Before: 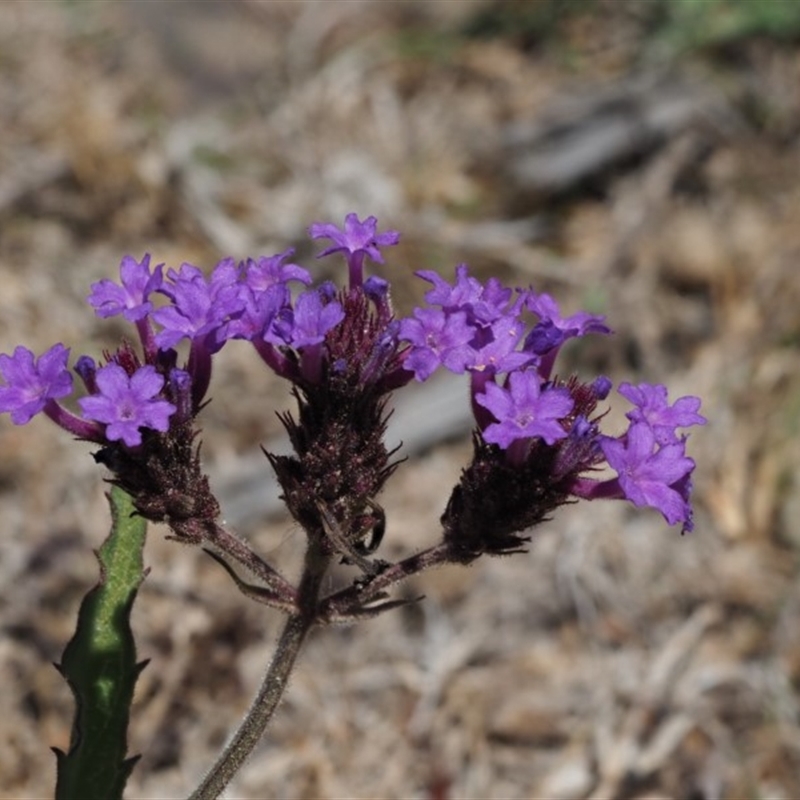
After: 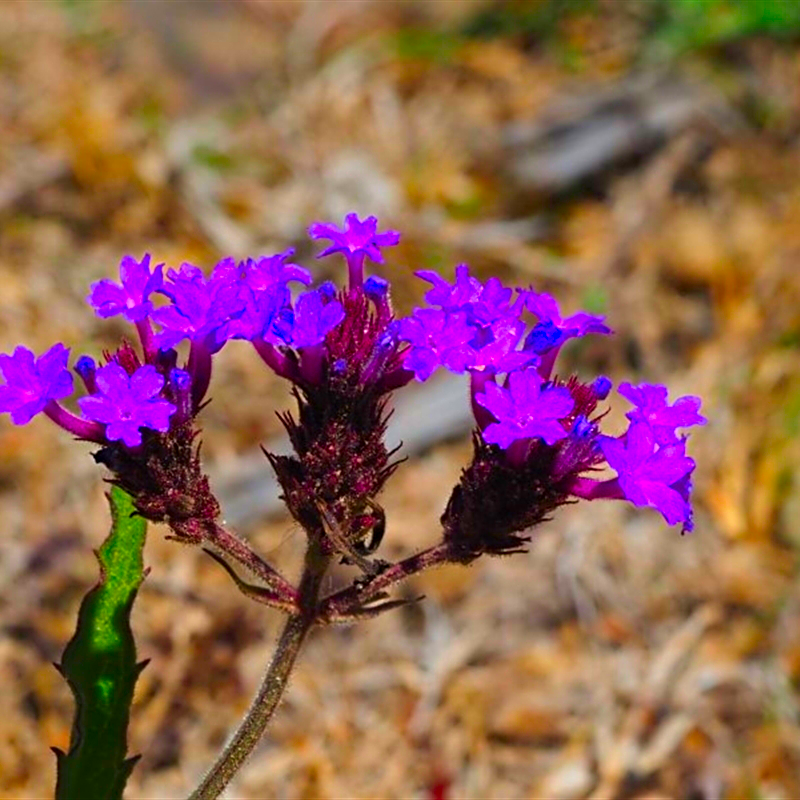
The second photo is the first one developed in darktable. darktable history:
exposure: exposure 0.162 EV, compensate highlight preservation false
sharpen: on, module defaults
color correction: highlights b* -0.055, saturation 2.95
